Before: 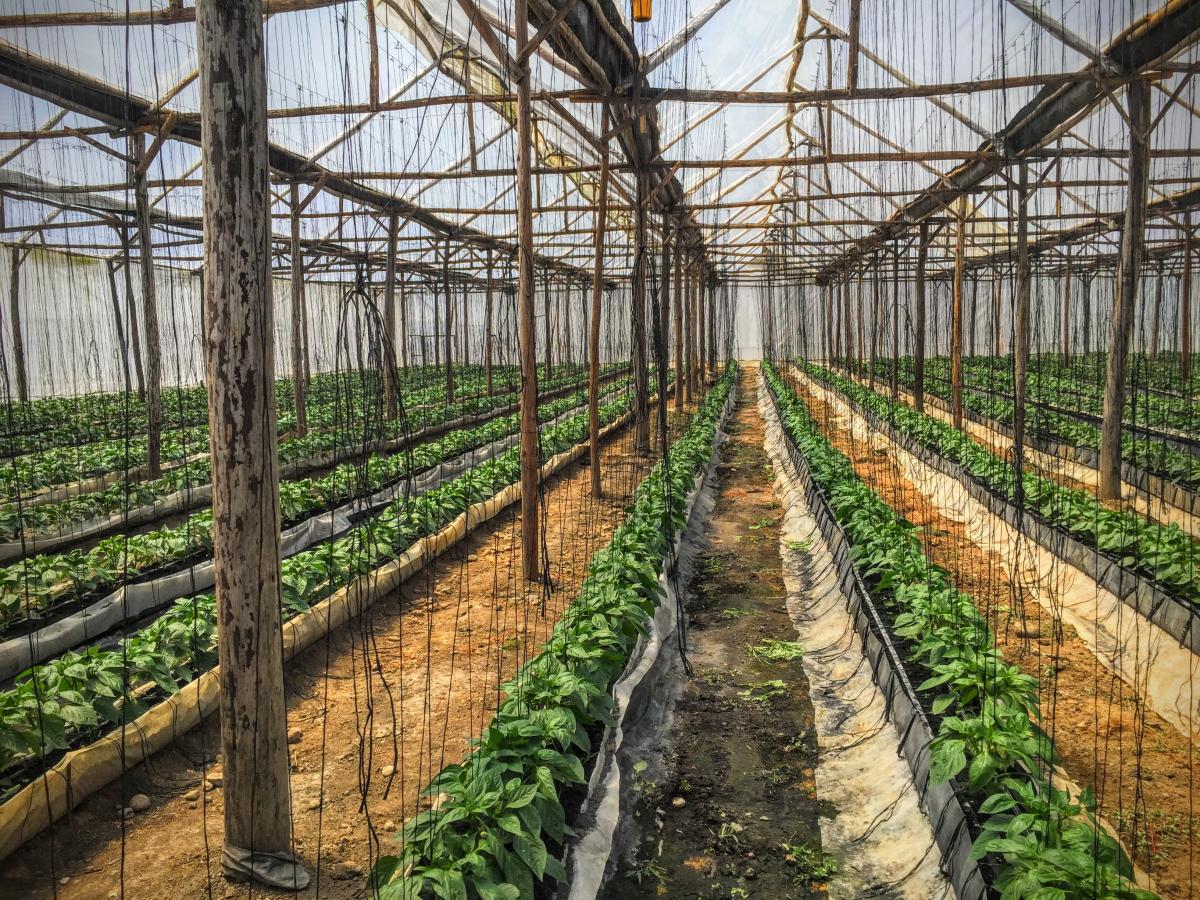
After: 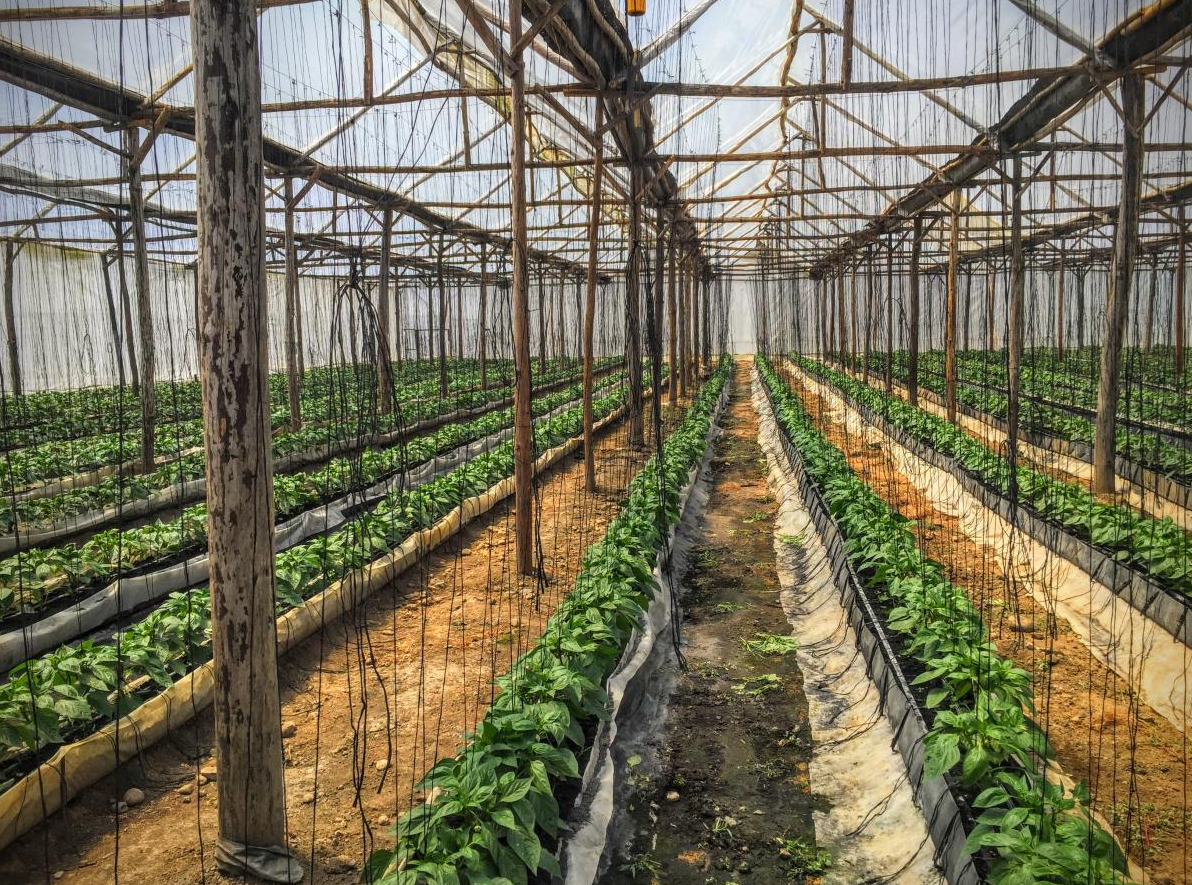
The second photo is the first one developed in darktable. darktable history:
crop: left 0.503%, top 0.674%, right 0.145%, bottom 0.945%
